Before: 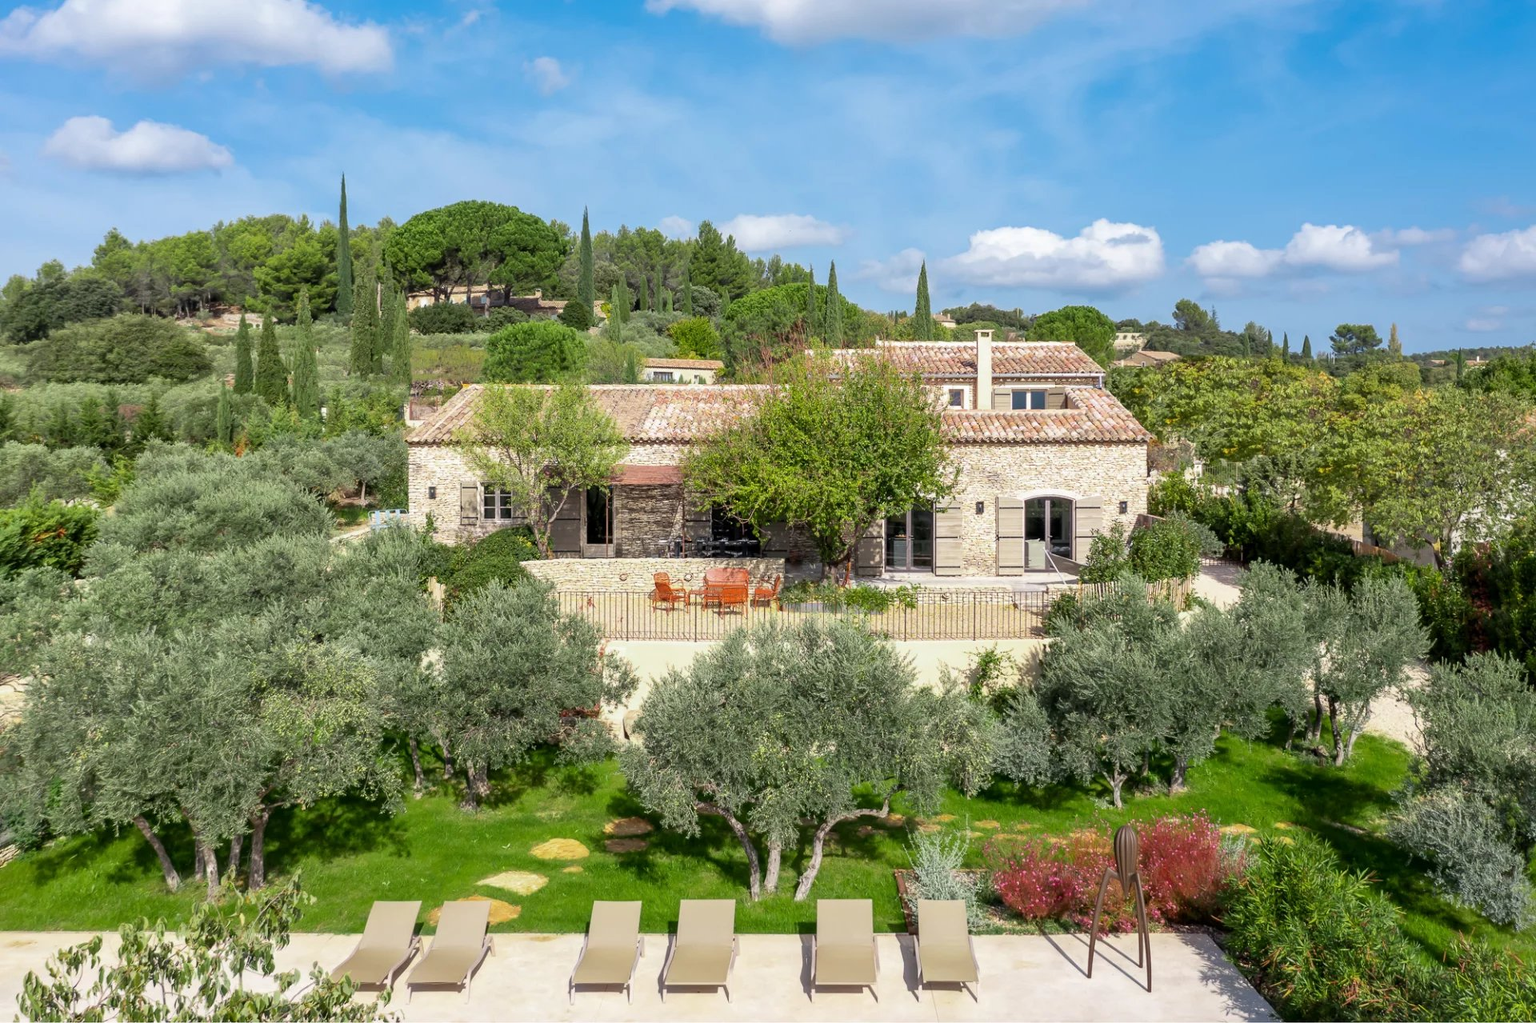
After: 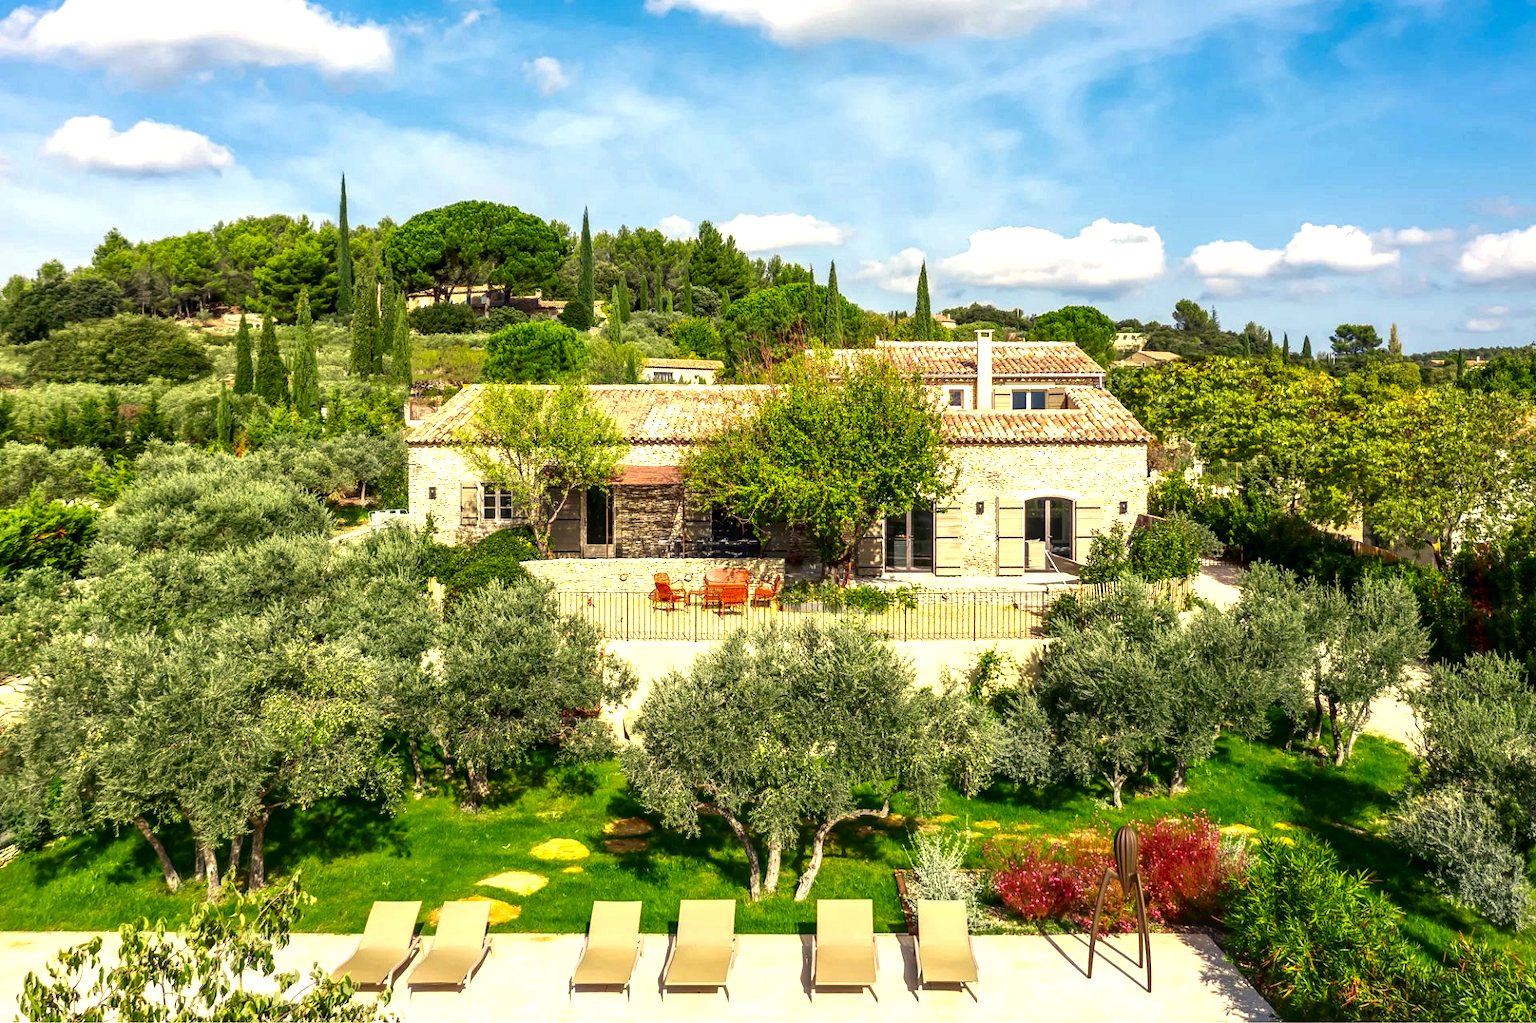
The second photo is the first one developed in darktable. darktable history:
contrast brightness saturation: contrast 0.099, brightness -0.279, saturation 0.137
color correction: highlights a* 2.67, highlights b* 22.7
exposure: exposure 0.751 EV, compensate exposure bias true, compensate highlight preservation false
local contrast: on, module defaults
